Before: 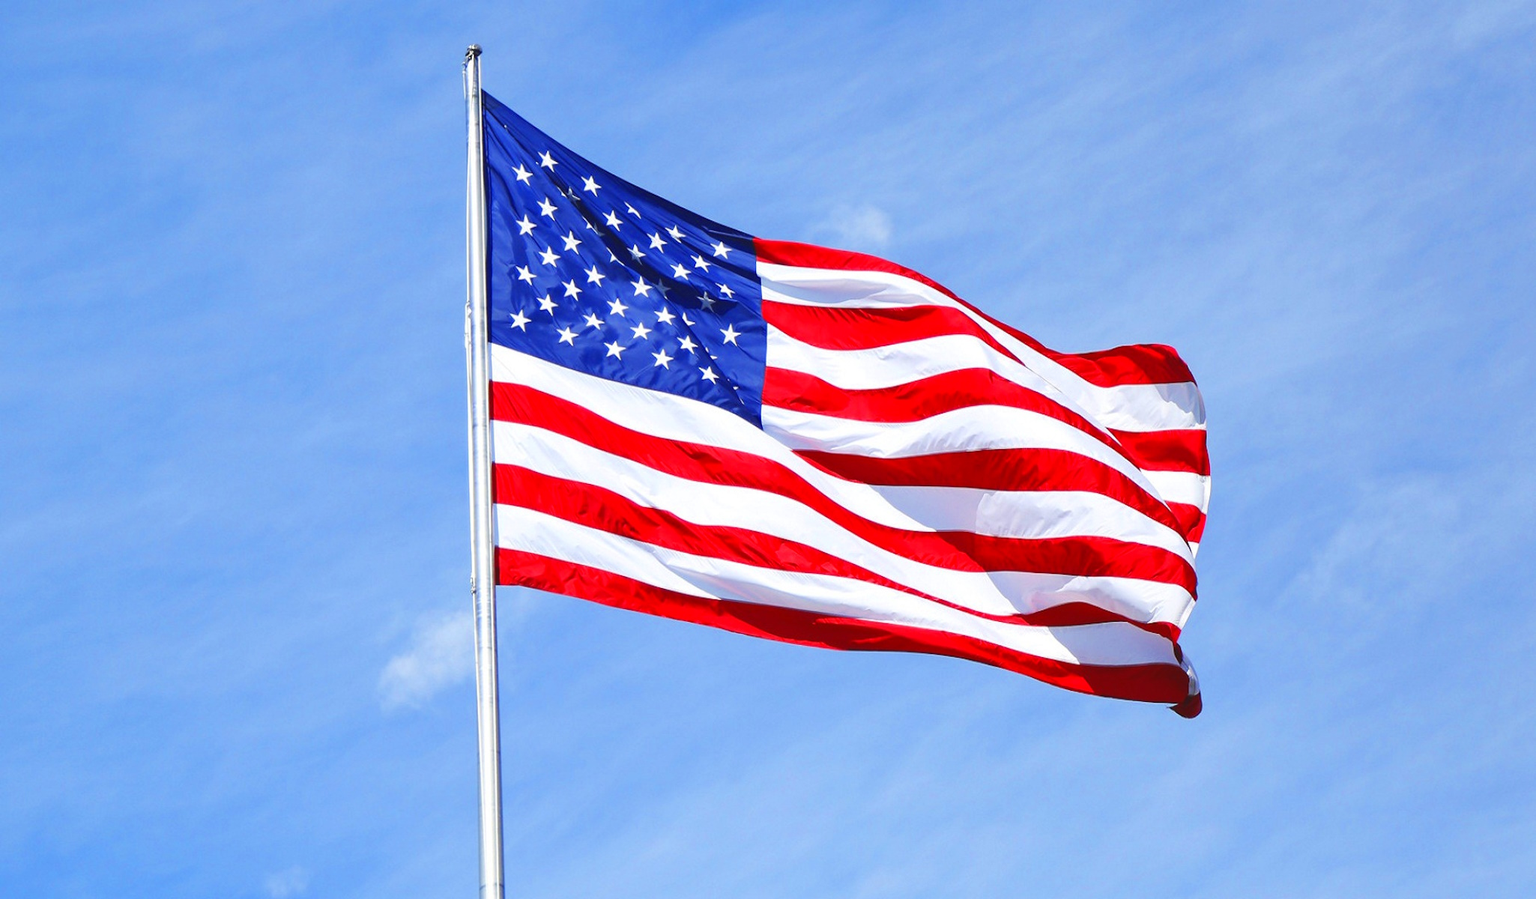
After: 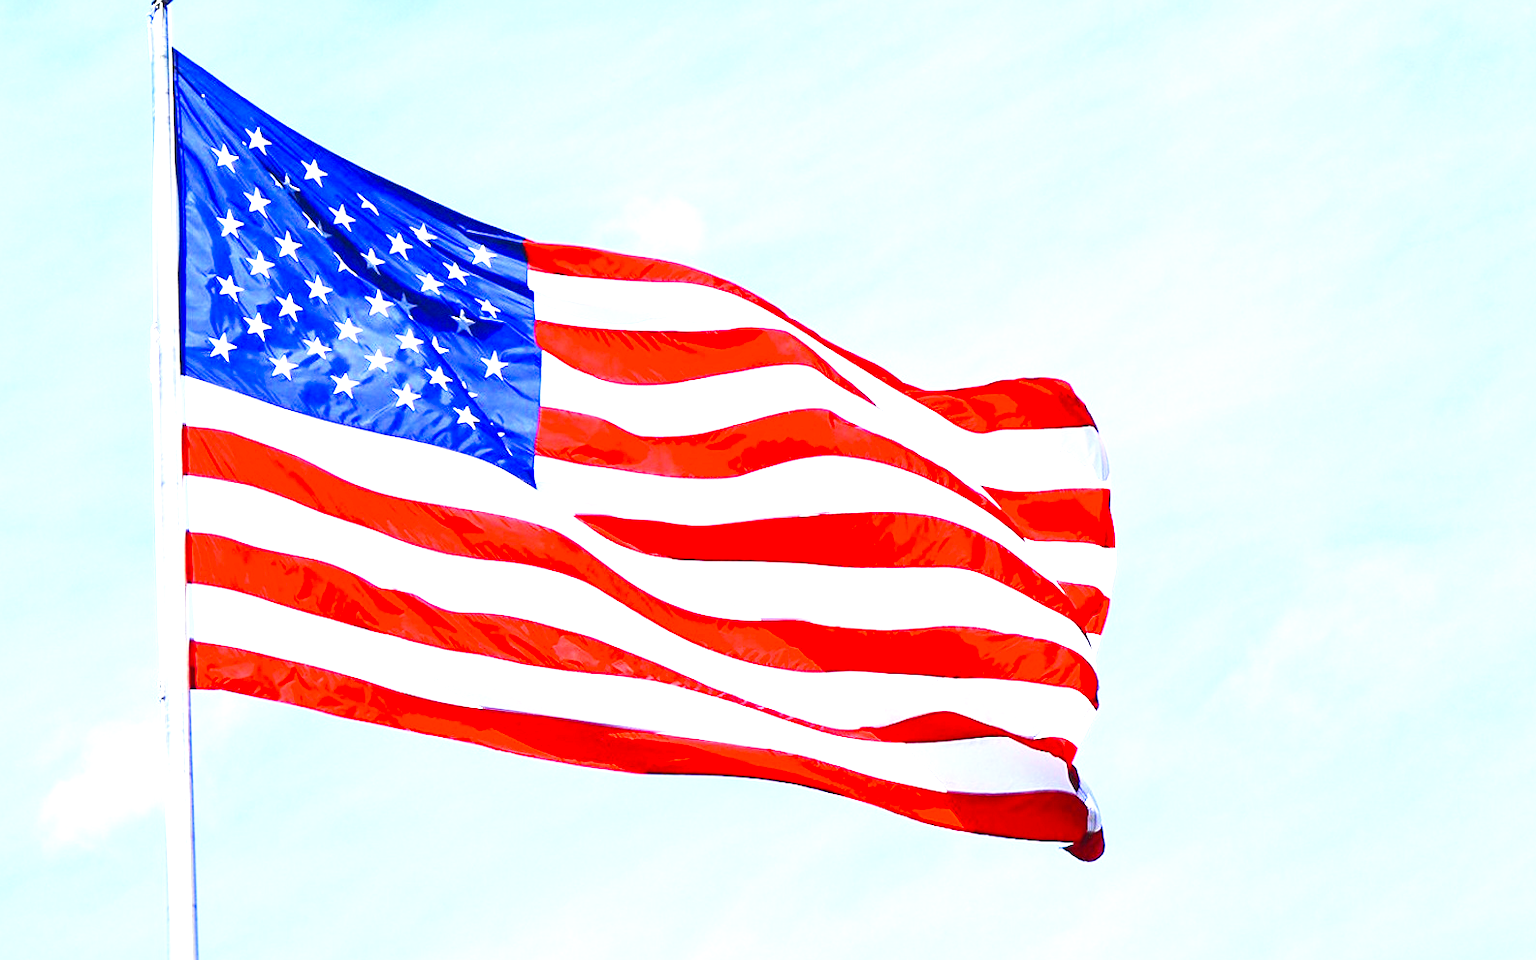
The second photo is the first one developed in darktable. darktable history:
levels: black 3.77%, levels [0, 0.435, 0.917]
base curve: curves: ch0 [(0, 0) (0.007, 0.004) (0.027, 0.03) (0.046, 0.07) (0.207, 0.54) (0.442, 0.872) (0.673, 0.972) (1, 1)], preserve colors none
sharpen: amount 0.216
tone equalizer: on, module defaults
crop: left 22.711%, top 5.896%, bottom 11.531%
